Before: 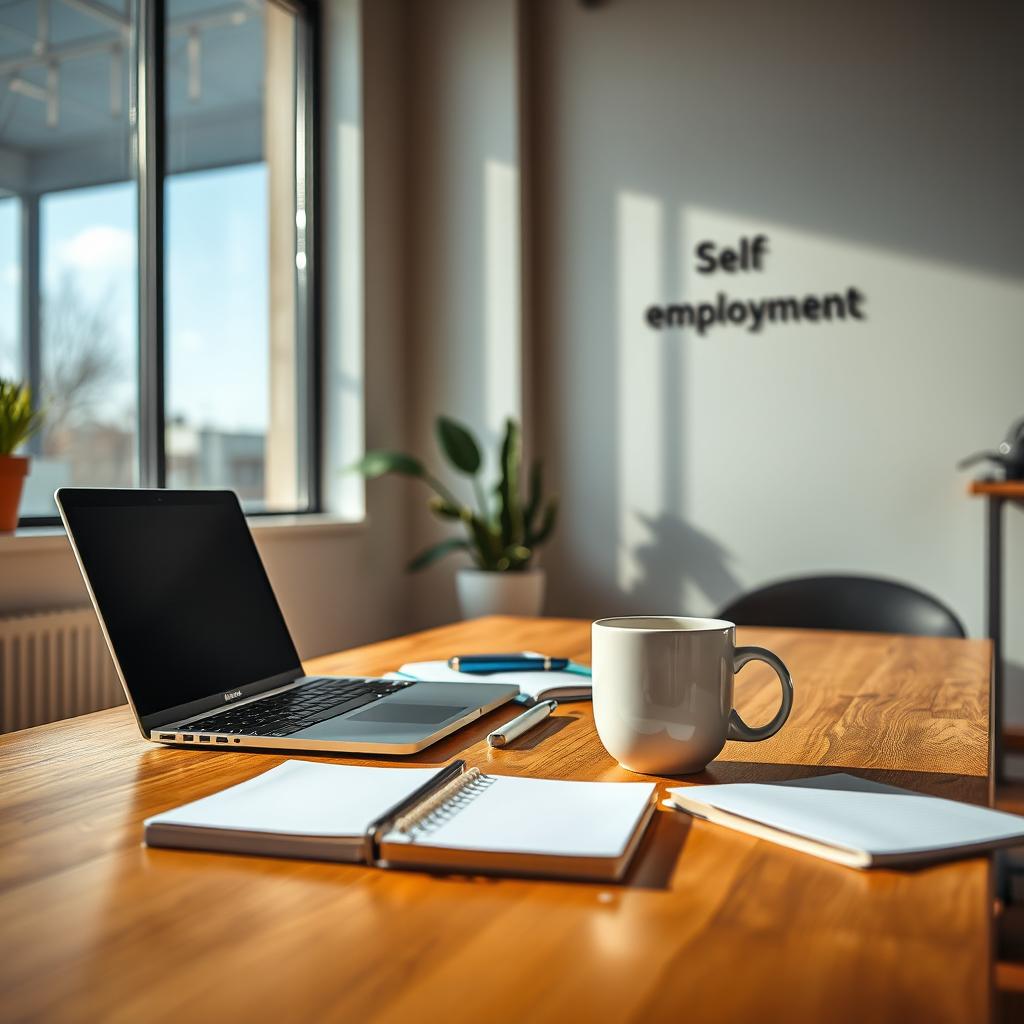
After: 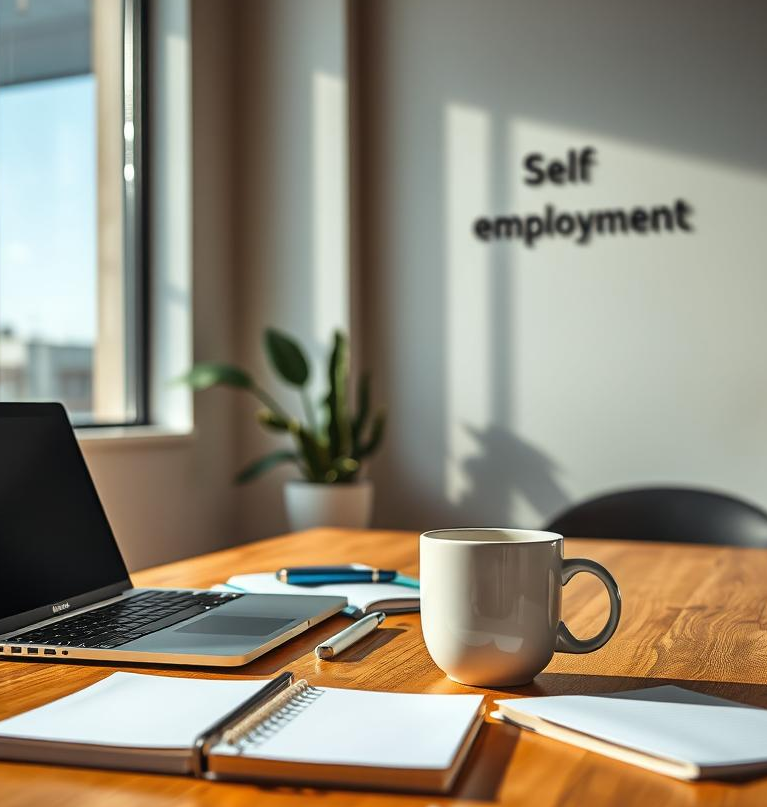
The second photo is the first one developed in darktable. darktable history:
crop: left 16.819%, top 8.652%, right 8.255%, bottom 12.529%
